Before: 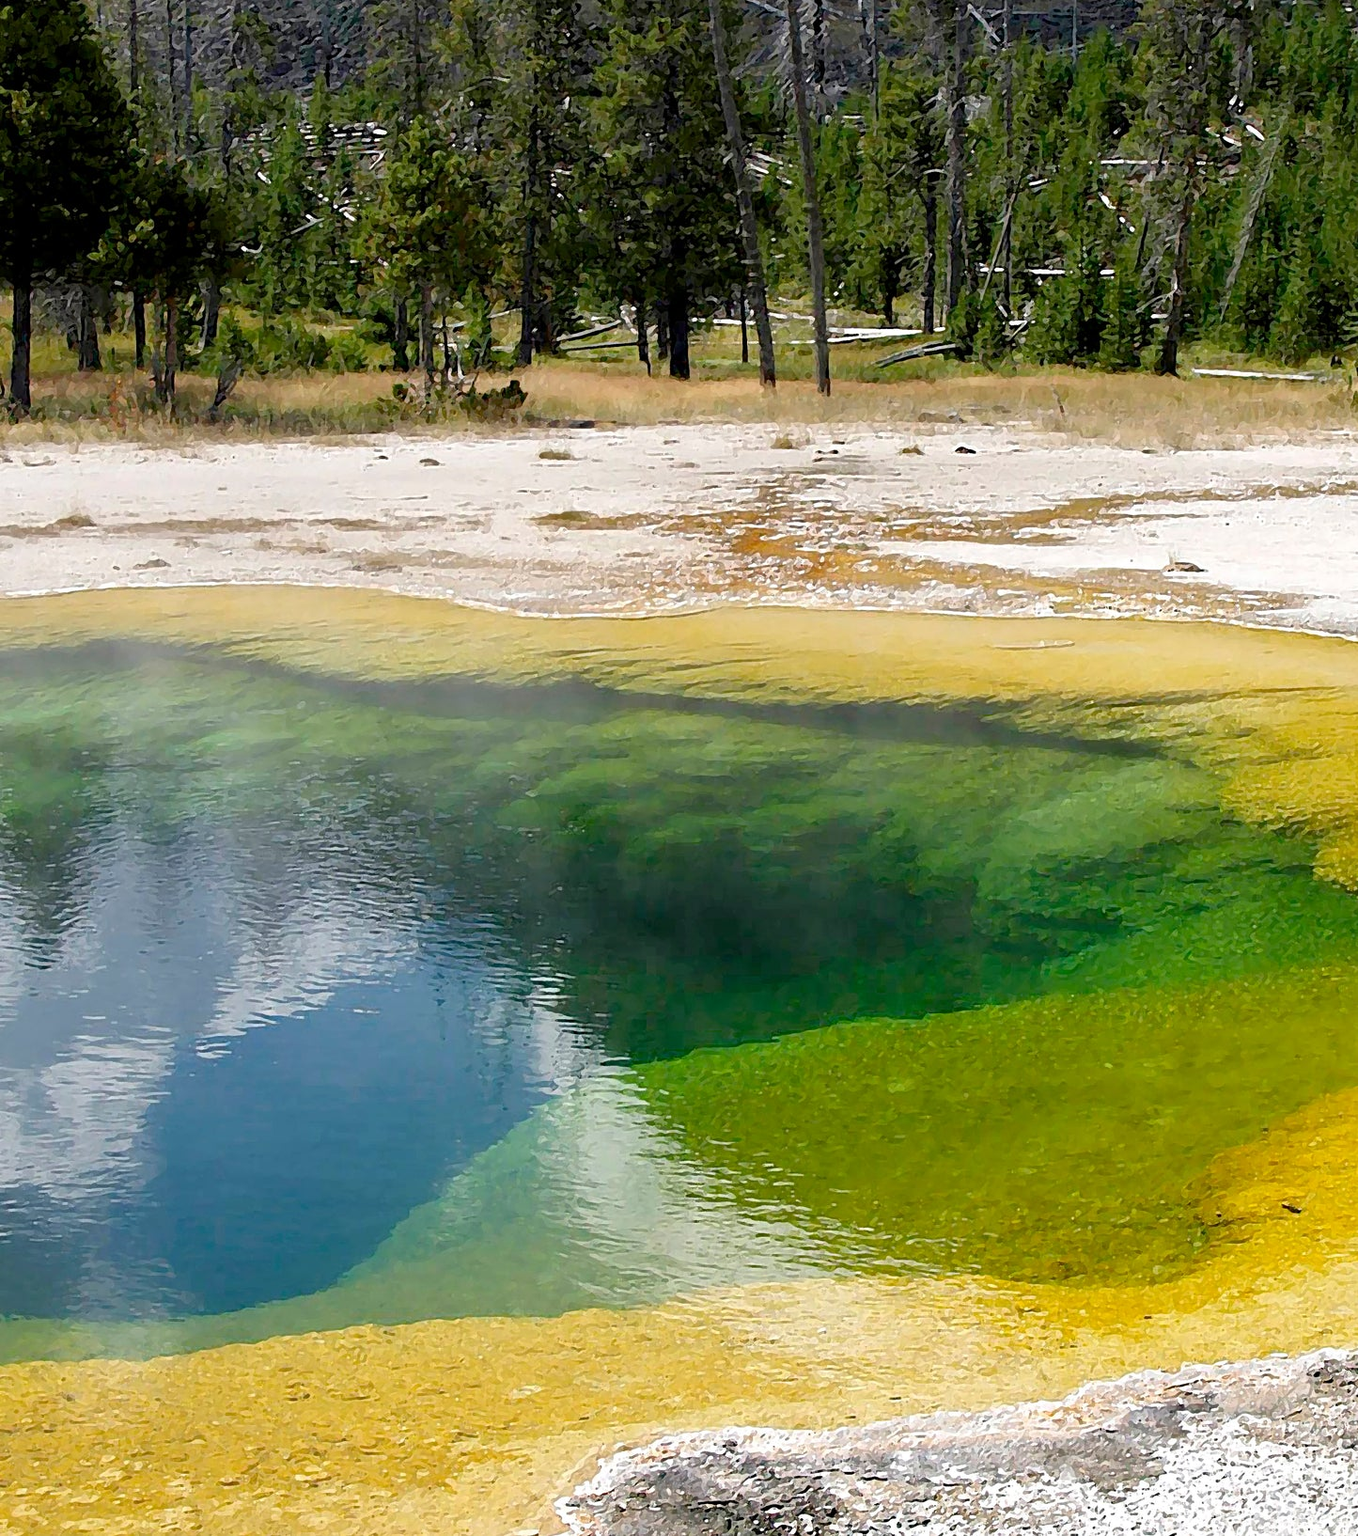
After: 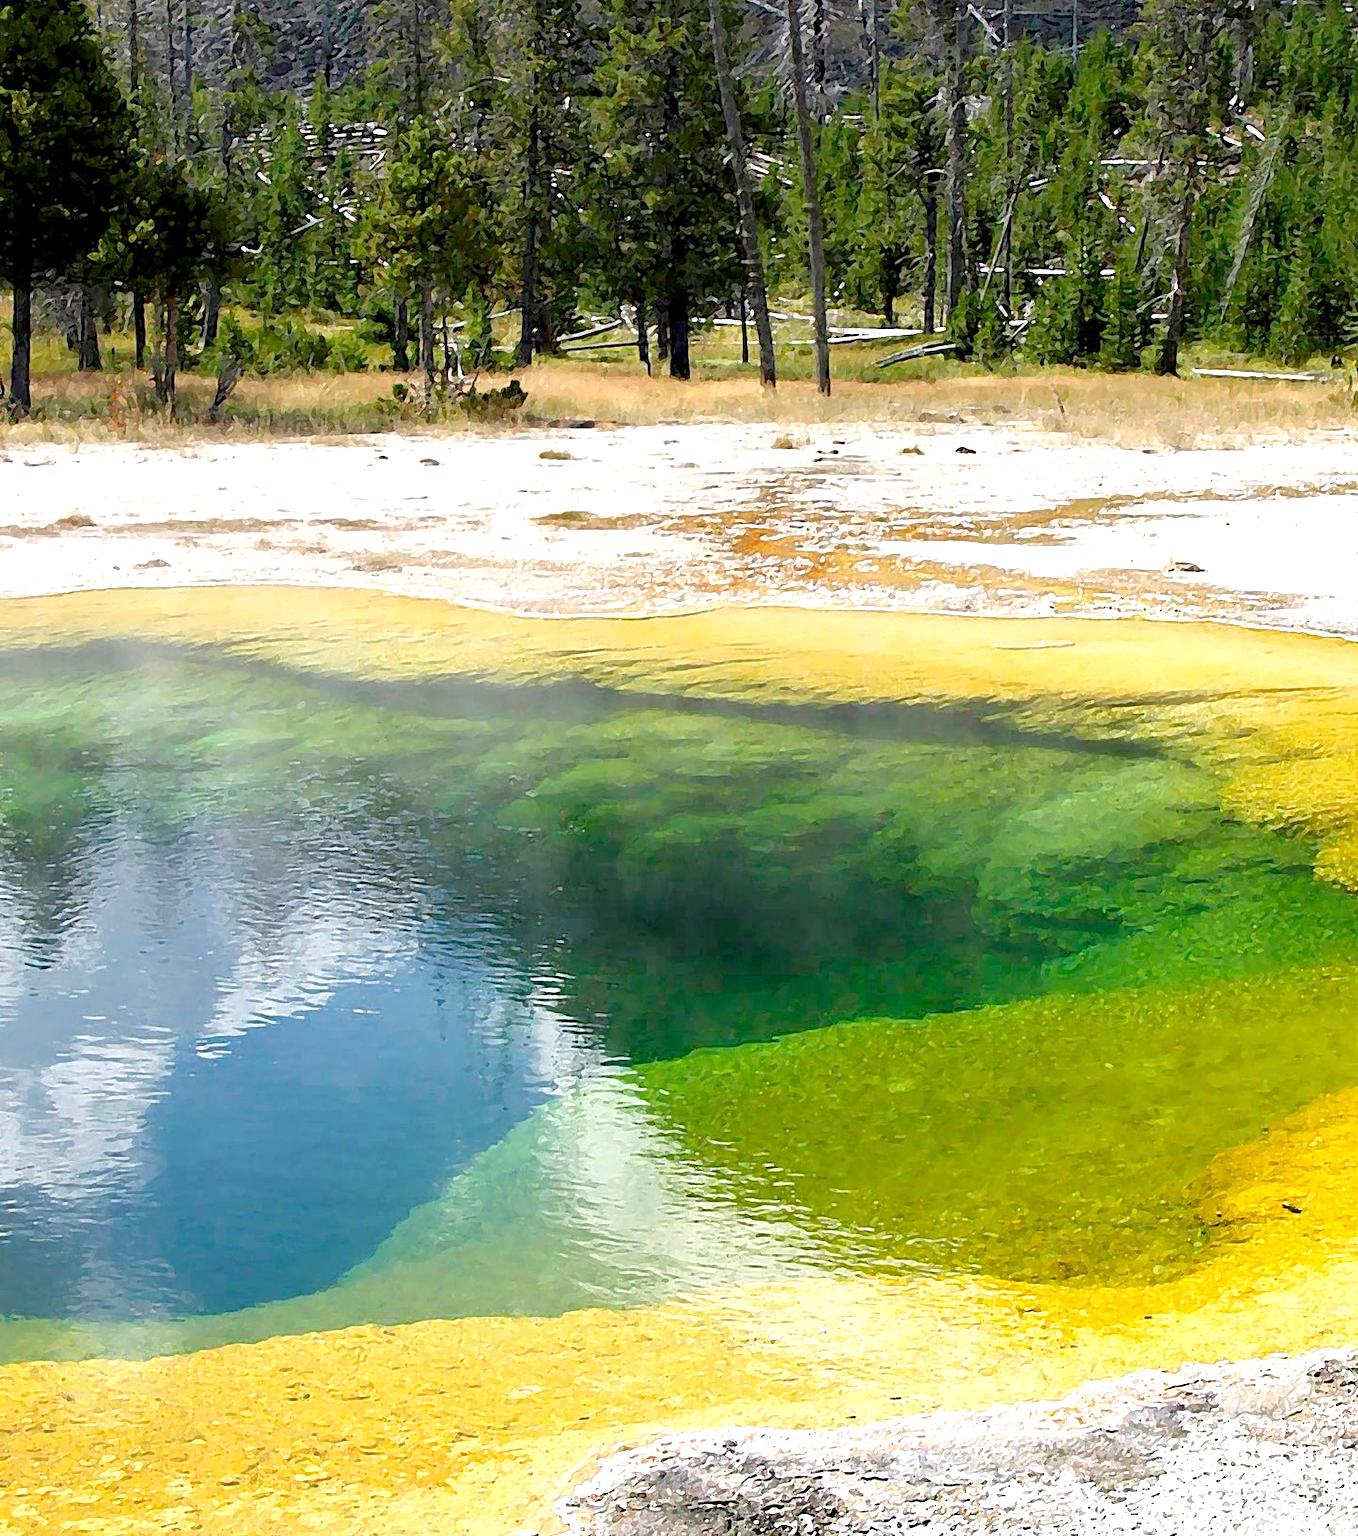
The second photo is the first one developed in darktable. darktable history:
exposure: exposure 0.658 EV, compensate highlight preservation false
